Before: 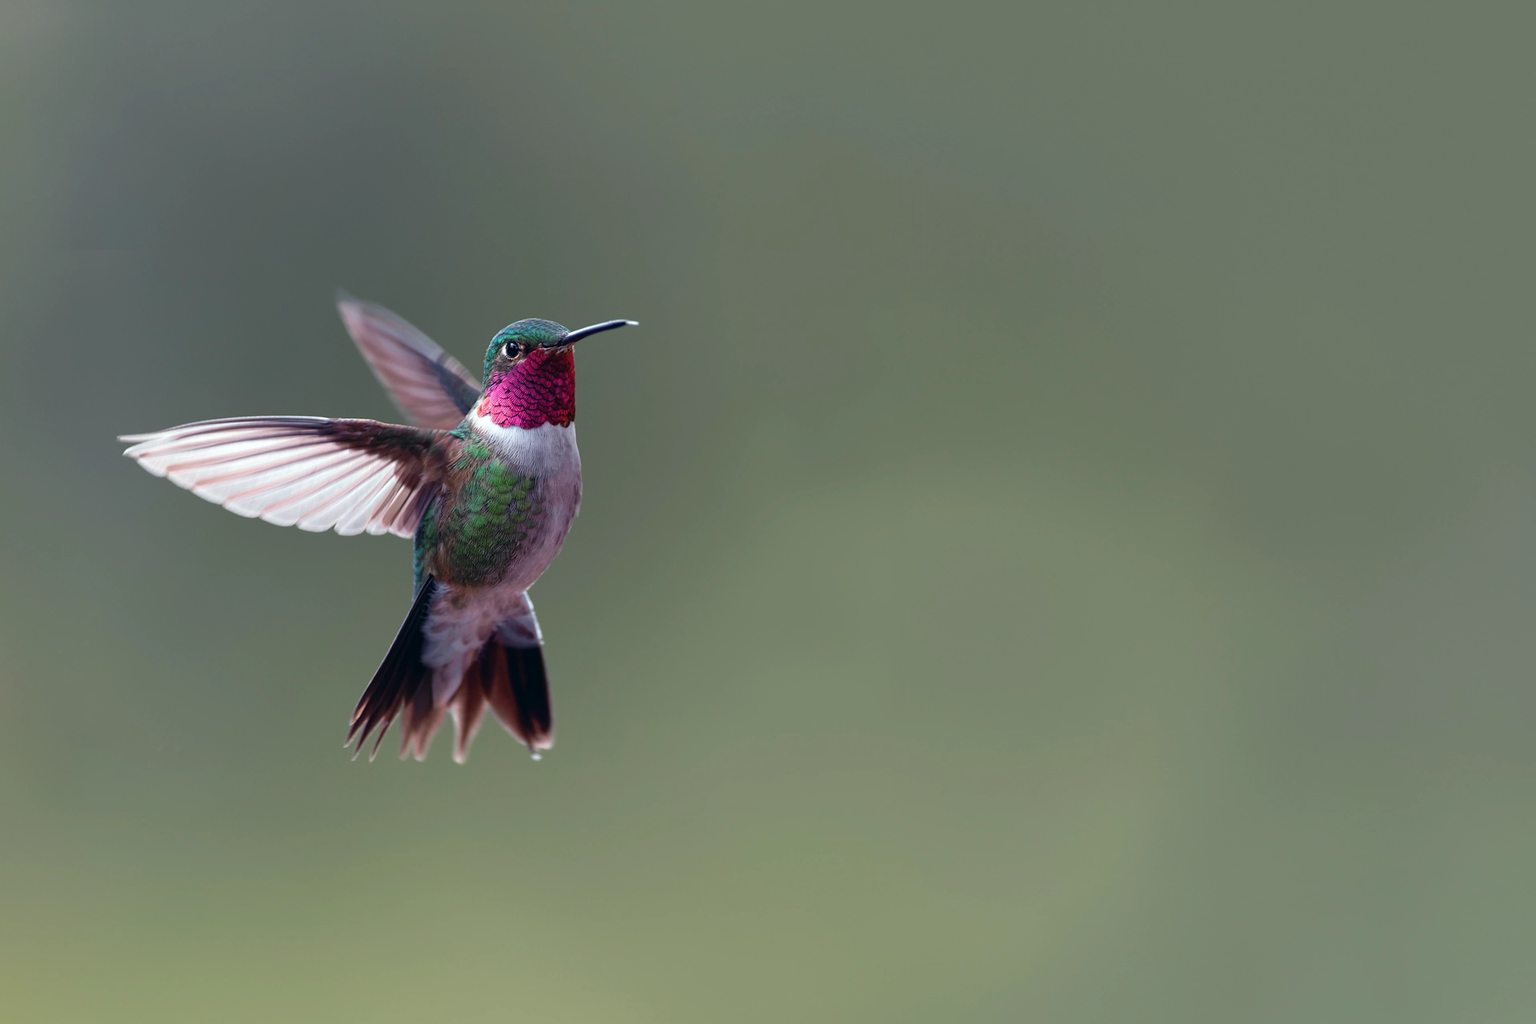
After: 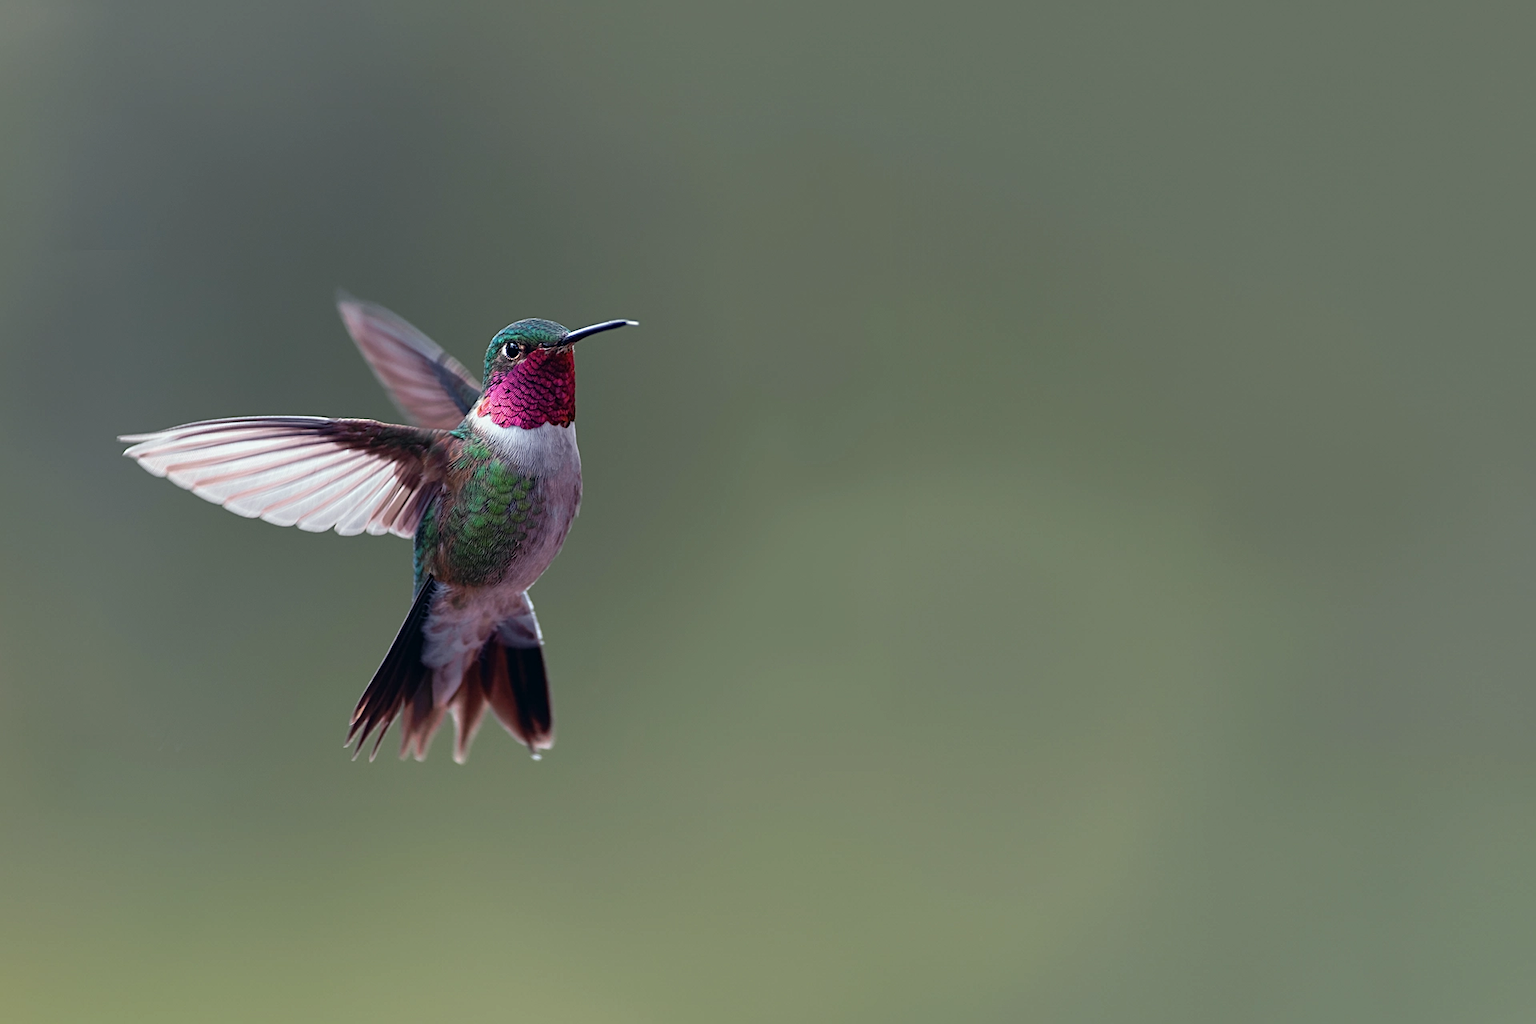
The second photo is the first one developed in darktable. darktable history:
exposure: exposure -0.153 EV, compensate highlight preservation false
sharpen: radius 2.167, amount 0.381, threshold 0
